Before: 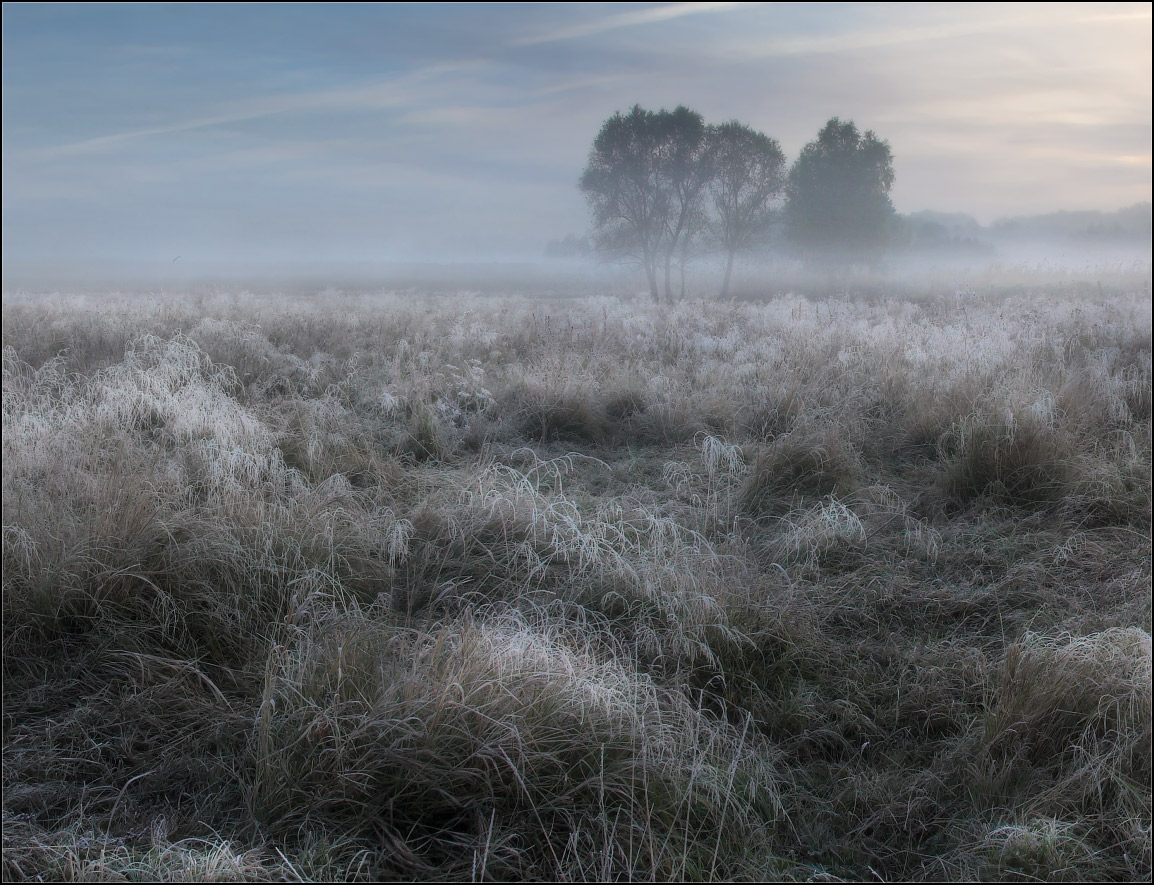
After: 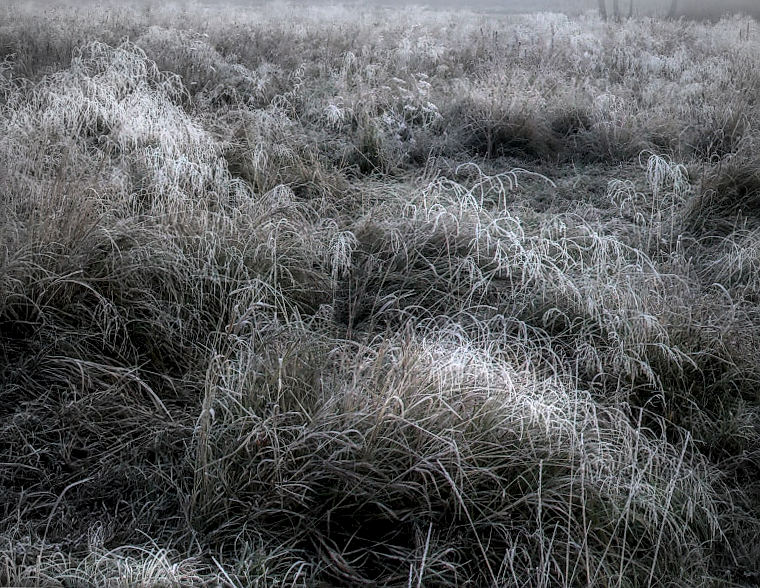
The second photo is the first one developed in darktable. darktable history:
crop and rotate: angle -1.22°, left 3.59%, top 31.701%, right 28.72%
contrast brightness saturation: contrast 0.046, brightness 0.068, saturation 0.011
sharpen: on, module defaults
vignetting: fall-off radius 61.08%, brightness -0.611, saturation -0.683
local contrast: highlights 6%, shadows 6%, detail 182%
